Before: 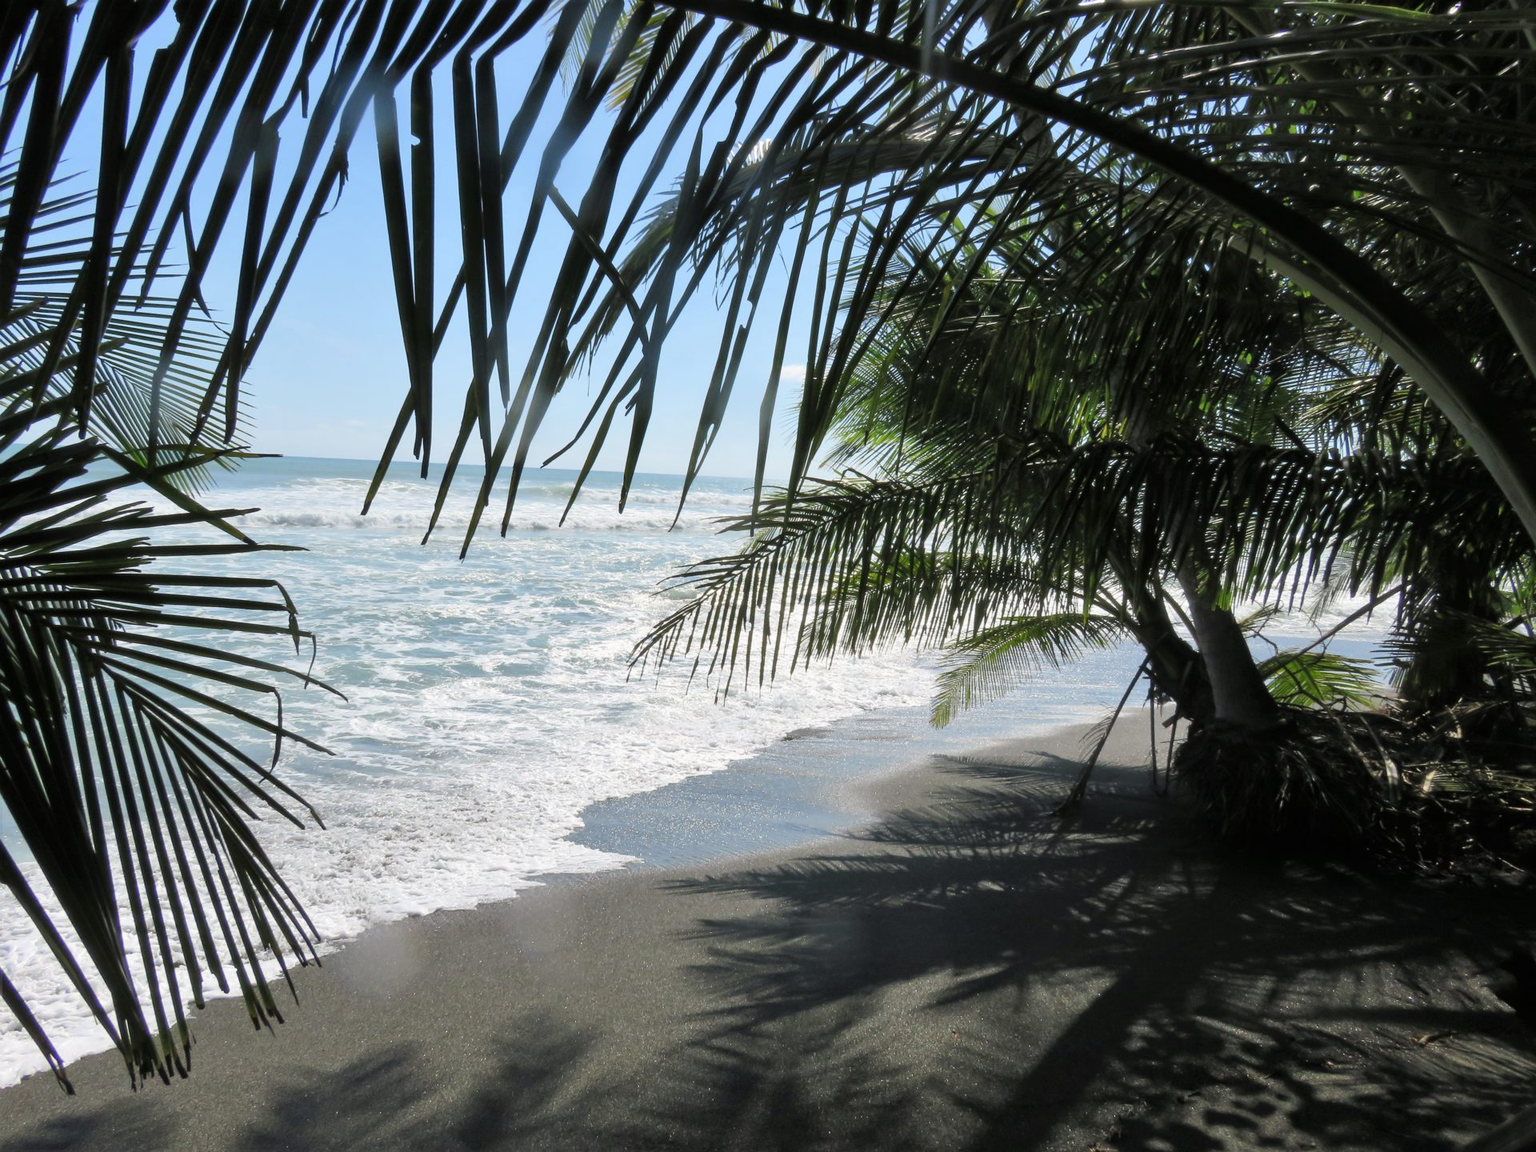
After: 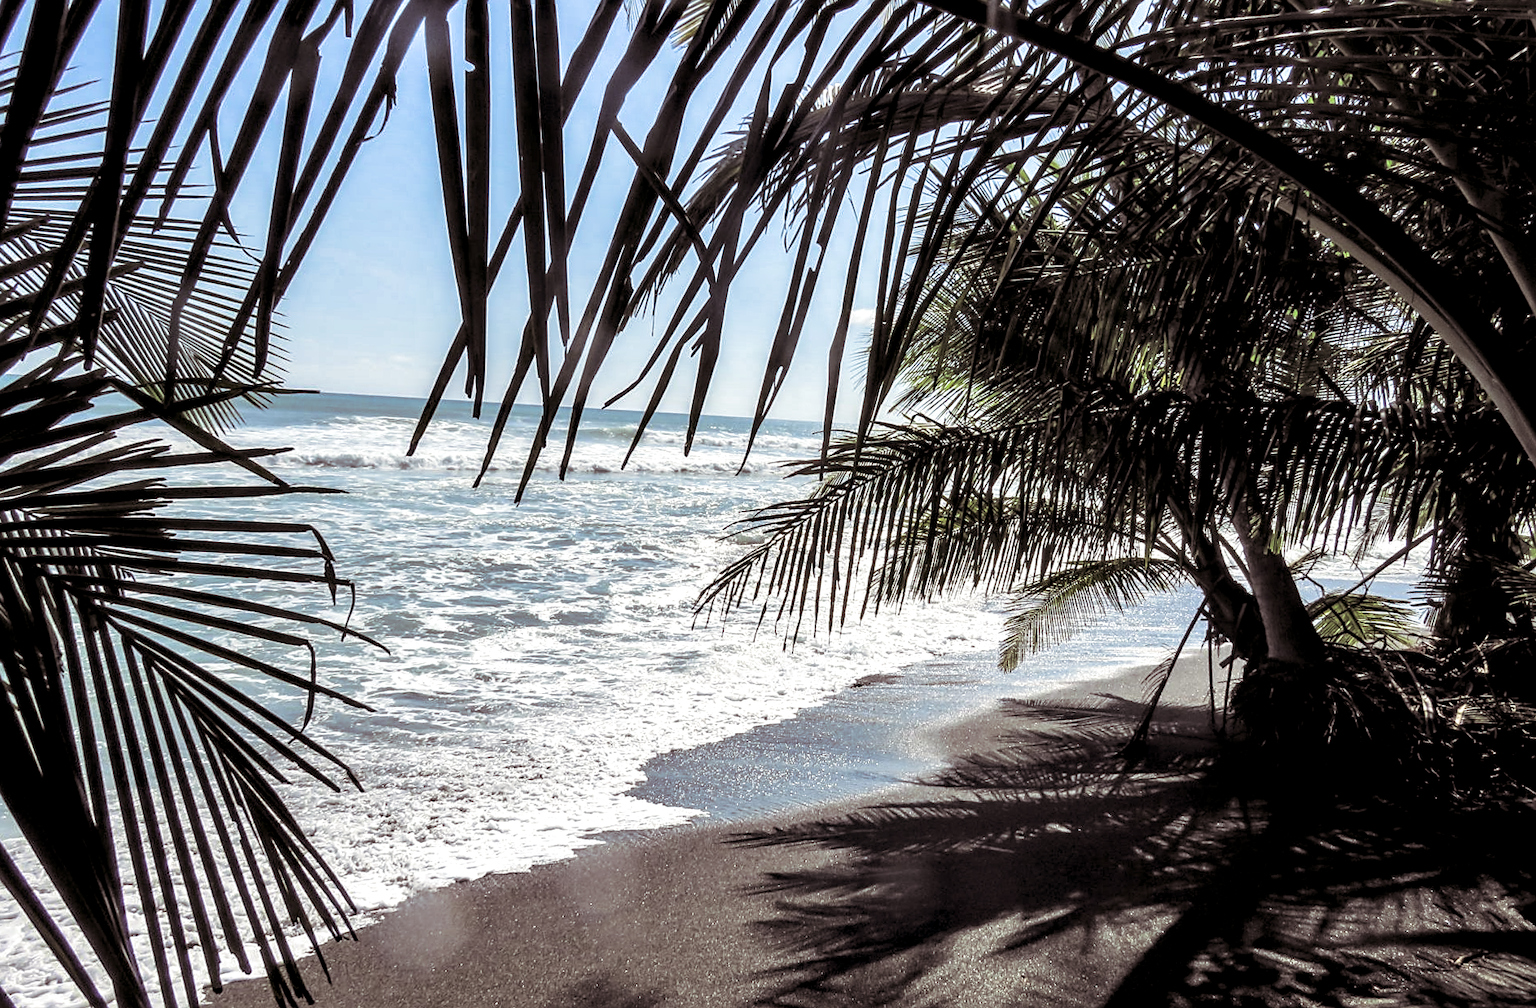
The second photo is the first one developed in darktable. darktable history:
rotate and perspective: rotation -0.013°, lens shift (vertical) -0.027, lens shift (horizontal) 0.178, crop left 0.016, crop right 0.989, crop top 0.082, crop bottom 0.918
sharpen: on, module defaults
split-toning: shadows › saturation 0.24, highlights › hue 54°, highlights › saturation 0.24
crop: top 0.448%, right 0.264%, bottom 5.045%
local contrast: highlights 20%, detail 197%
